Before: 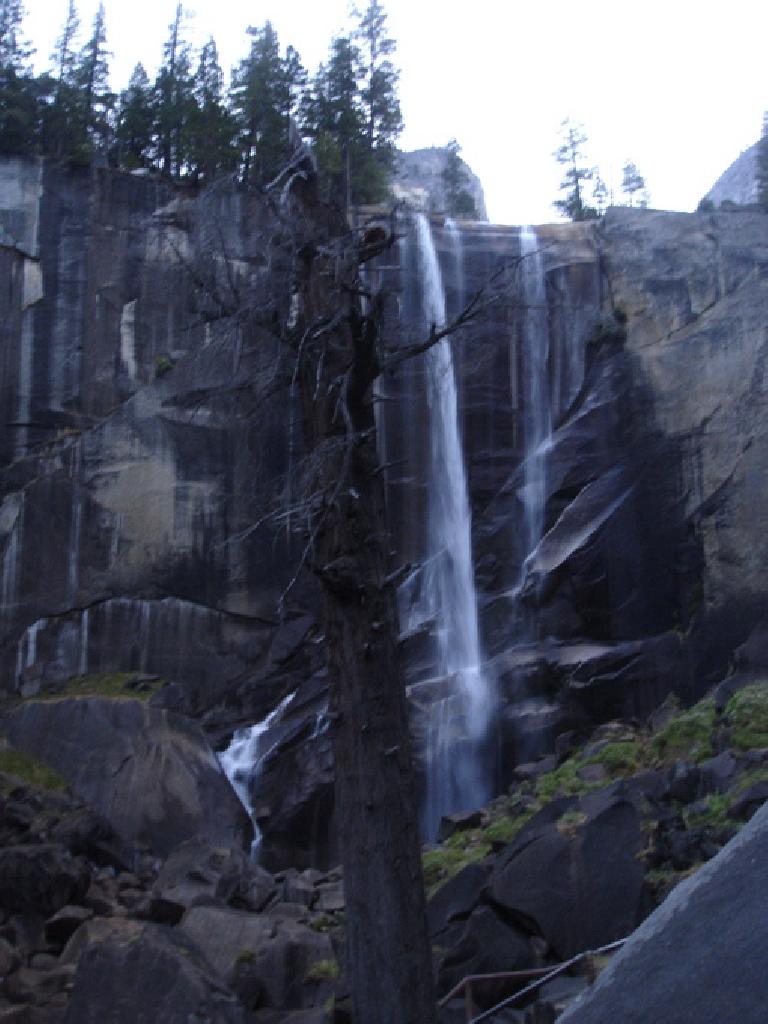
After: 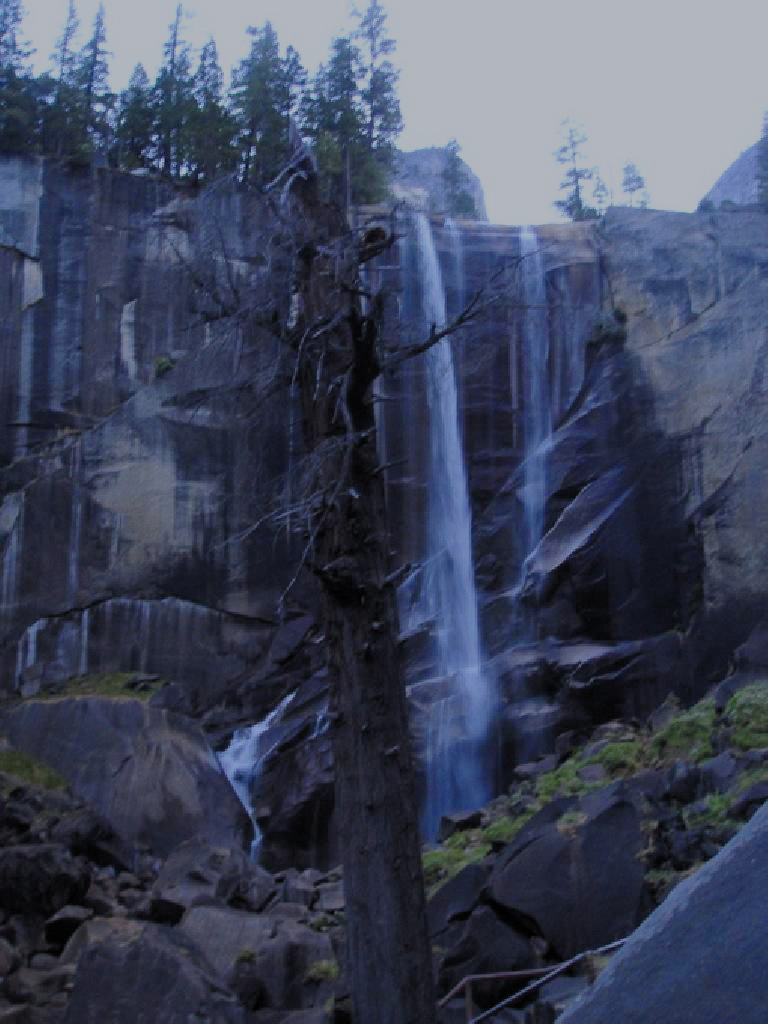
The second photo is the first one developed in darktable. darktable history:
filmic rgb: white relative exposure 8 EV, threshold 3 EV, hardness 2.44, latitude 10.07%, contrast 0.72, highlights saturation mix 10%, shadows ↔ highlights balance 1.38%, color science v4 (2020), enable highlight reconstruction true
white balance: red 0.974, blue 1.044
